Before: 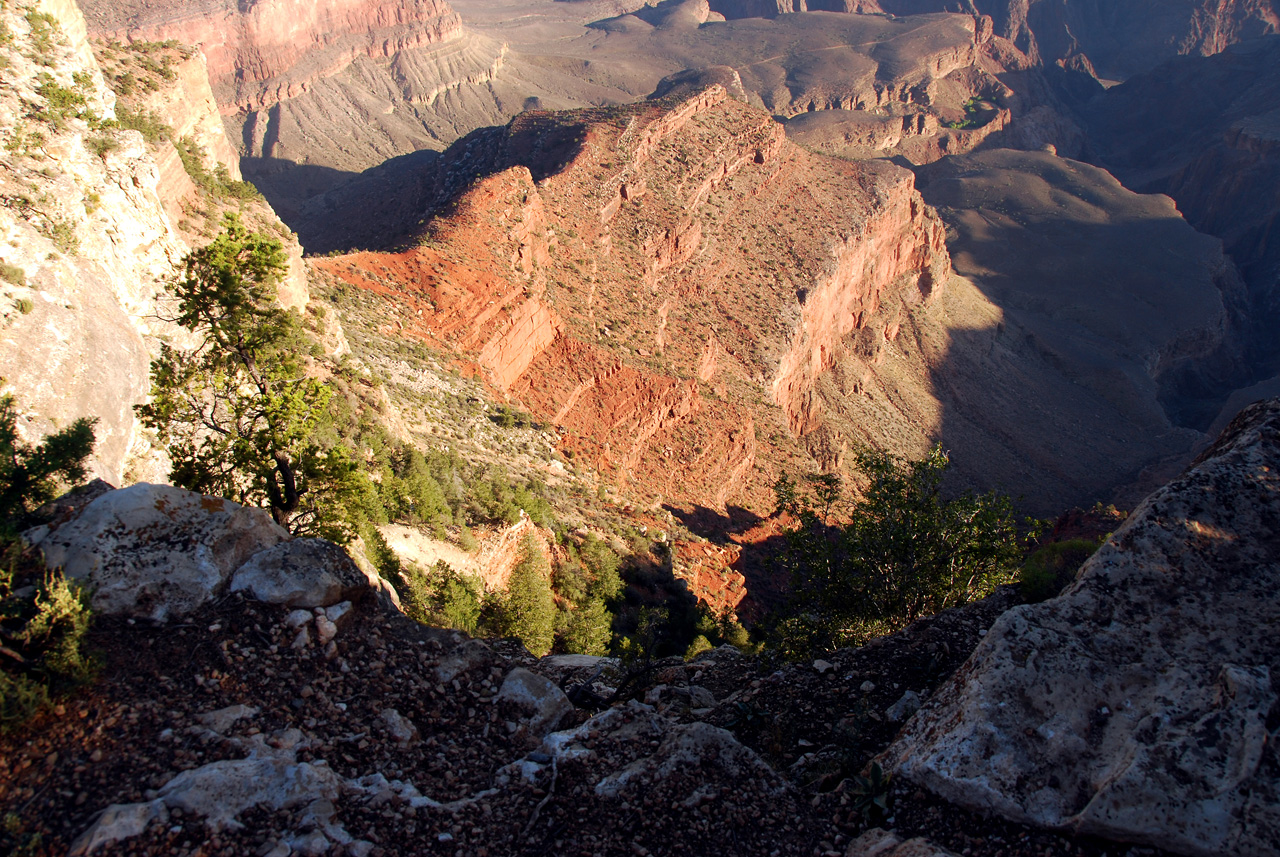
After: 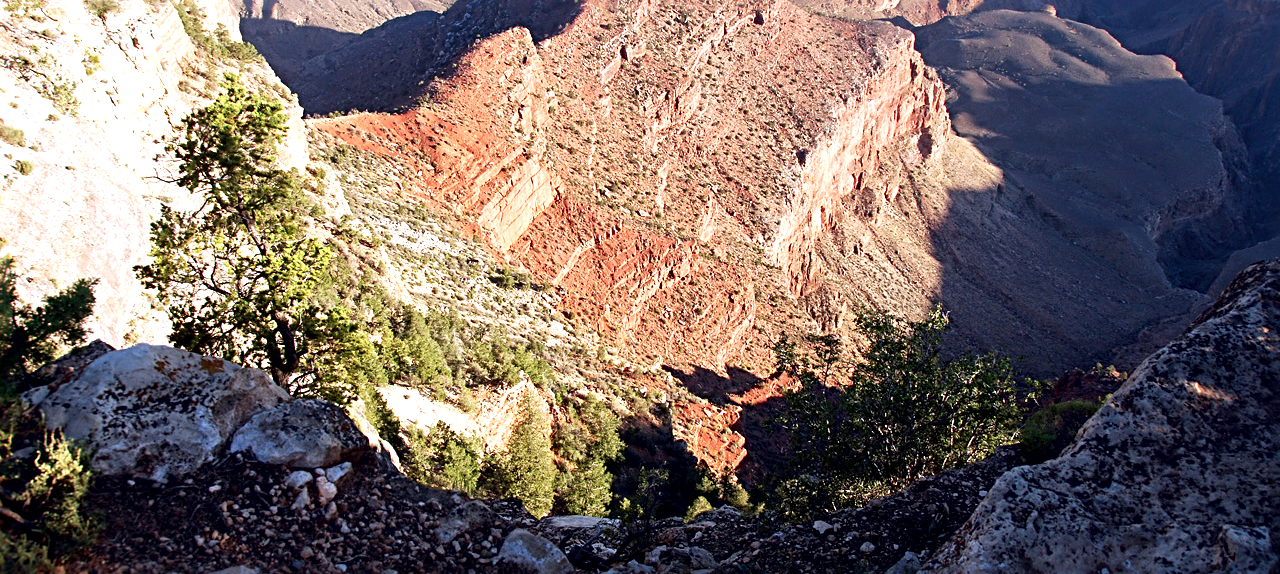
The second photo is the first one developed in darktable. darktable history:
color calibration: illuminant as shot in camera, x 0.37, y 0.382, temperature 4313.62 K
exposure: black level correction 0, exposure 0.498 EV, compensate highlight preservation false
contrast brightness saturation: contrast 0.072
sharpen: radius 3.988
crop: top 16.255%, bottom 16.756%
local contrast: mode bilateral grid, contrast 20, coarseness 50, detail 139%, midtone range 0.2
